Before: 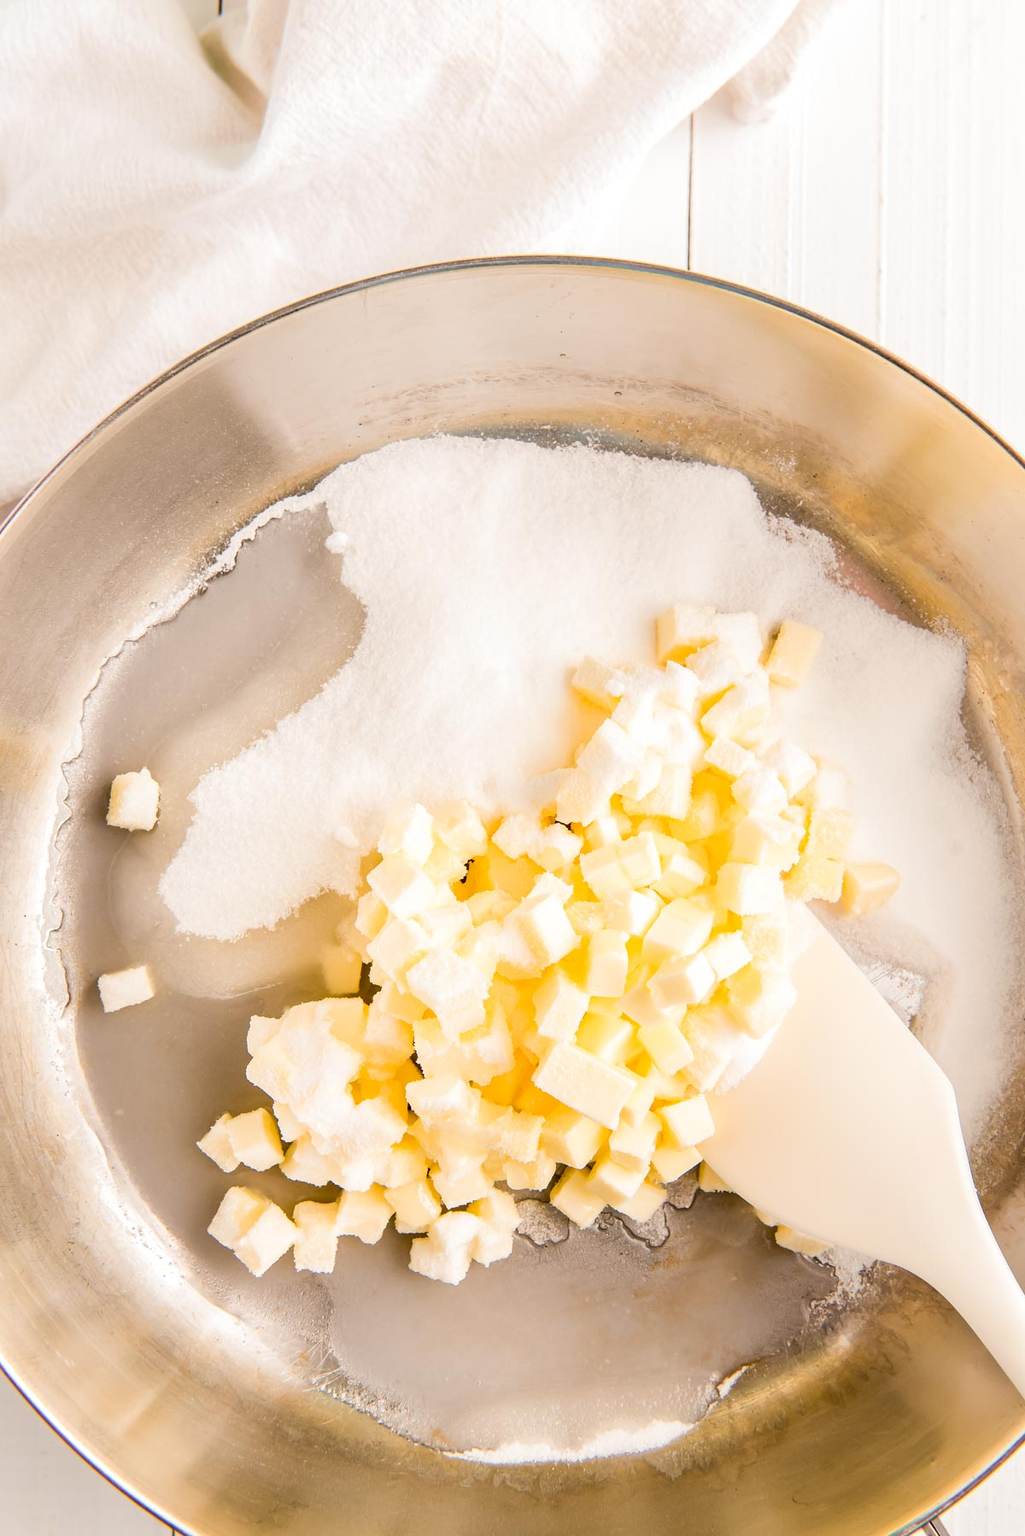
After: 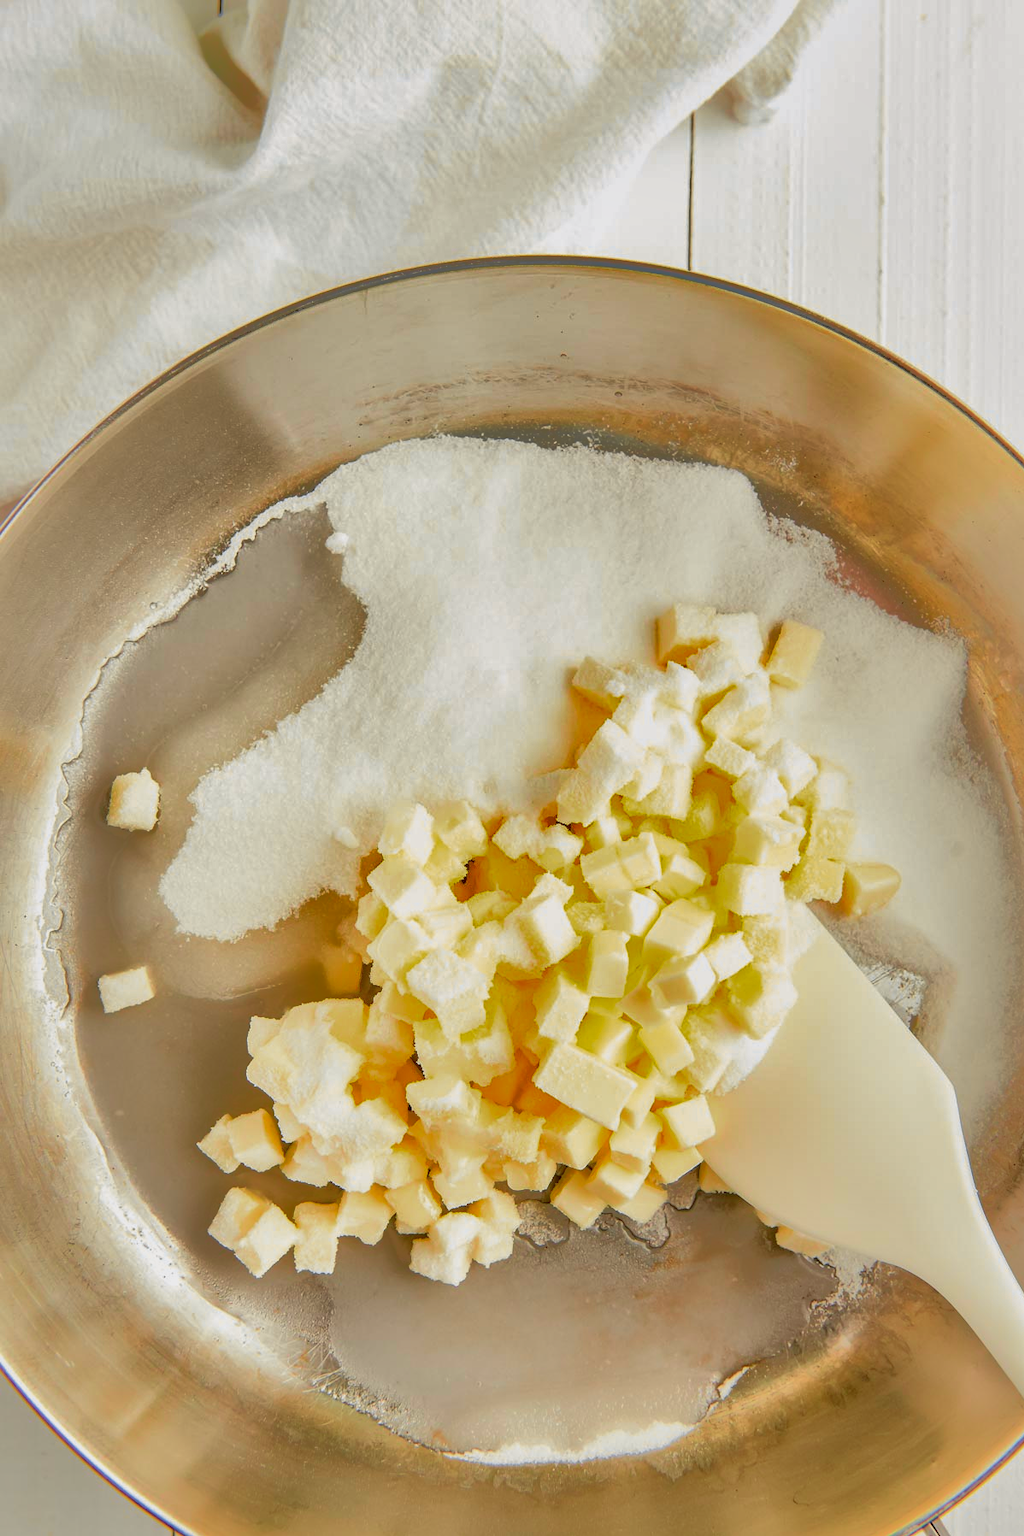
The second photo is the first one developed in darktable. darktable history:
shadows and highlights: shadows 25, highlights -70
tone curve: curves: ch0 [(0, 0.018) (0.061, 0.041) (0.205, 0.191) (0.289, 0.292) (0.39, 0.424) (0.493, 0.551) (0.666, 0.743) (0.795, 0.841) (1, 0.998)]; ch1 [(0, 0) (0.385, 0.343) (0.439, 0.415) (0.494, 0.498) (0.501, 0.501) (0.51, 0.496) (0.548, 0.554) (0.586, 0.61) (0.684, 0.658) (0.783, 0.804) (1, 1)]; ch2 [(0, 0) (0.304, 0.31) (0.403, 0.399) (0.441, 0.428) (0.47, 0.469) (0.498, 0.496) (0.524, 0.538) (0.566, 0.588) (0.648, 0.665) (0.697, 0.699) (1, 1)], color space Lab, independent channels, preserve colors none
contrast brightness saturation: contrast -0.08, brightness -0.04, saturation -0.11
